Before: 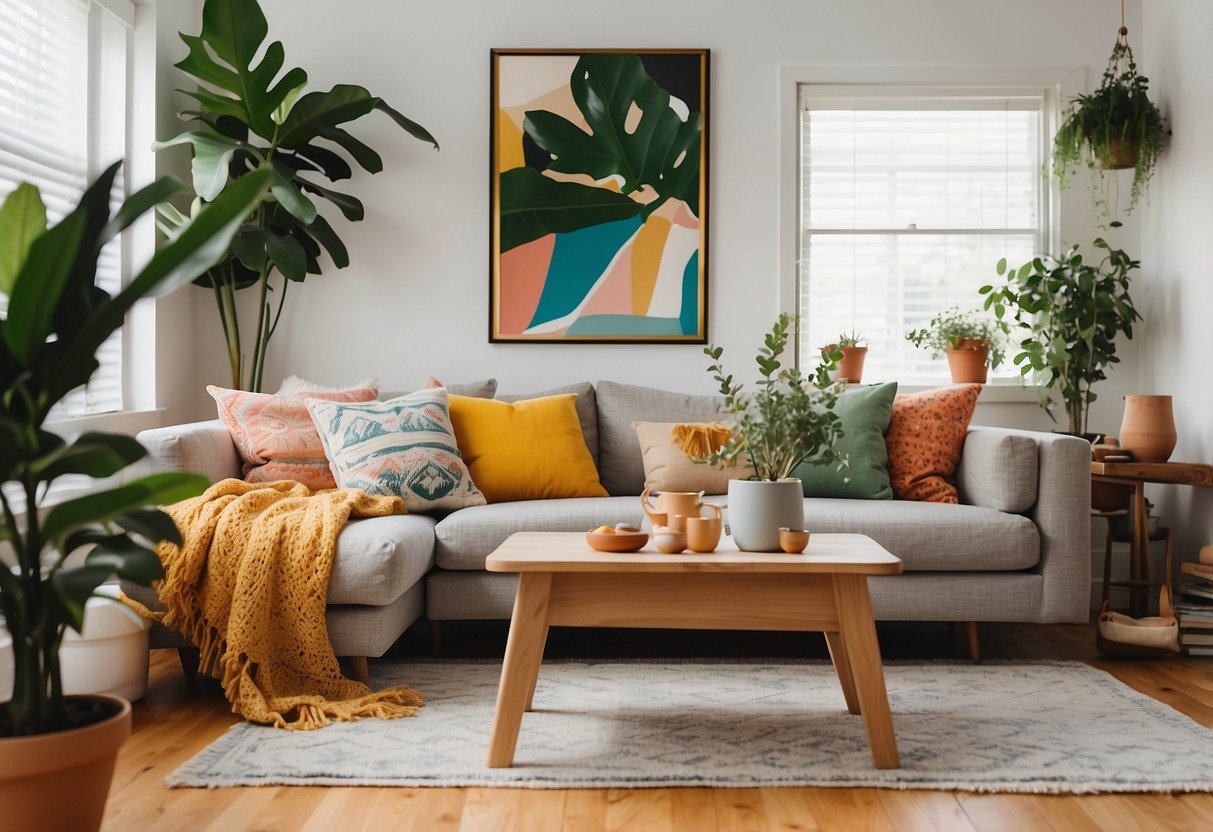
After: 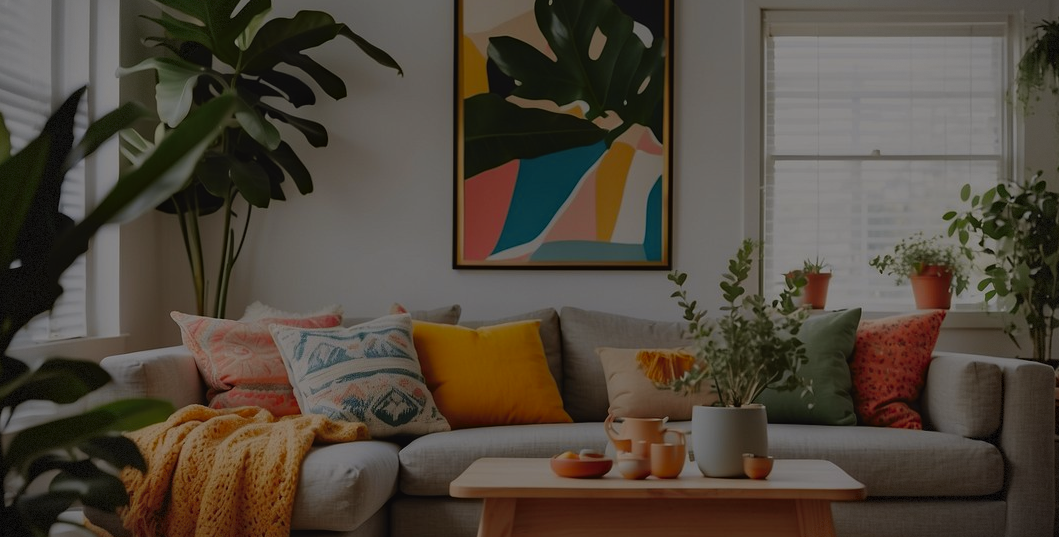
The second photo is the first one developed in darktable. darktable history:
exposure: exposure -2.002 EV, compensate highlight preservation false
vignetting: fall-off start 91%, fall-off radius 39.39%, brightness -0.182, saturation -0.3, width/height ratio 1.219, shape 1.3, dithering 8-bit output, unbound false
tone curve: curves: ch0 [(0, 0.024) (0.119, 0.146) (0.474, 0.485) (0.718, 0.739) (0.817, 0.839) (1, 0.998)]; ch1 [(0, 0) (0.377, 0.416) (0.439, 0.451) (0.477, 0.485) (0.501, 0.503) (0.538, 0.544) (0.58, 0.613) (0.664, 0.7) (0.783, 0.804) (1, 1)]; ch2 [(0, 0) (0.38, 0.405) (0.463, 0.456) (0.498, 0.497) (0.524, 0.535) (0.578, 0.576) (0.648, 0.665) (1, 1)], color space Lab, independent channels, preserve colors none
haze removal: adaptive false
crop: left 3.015%, top 8.969%, right 9.647%, bottom 26.457%
